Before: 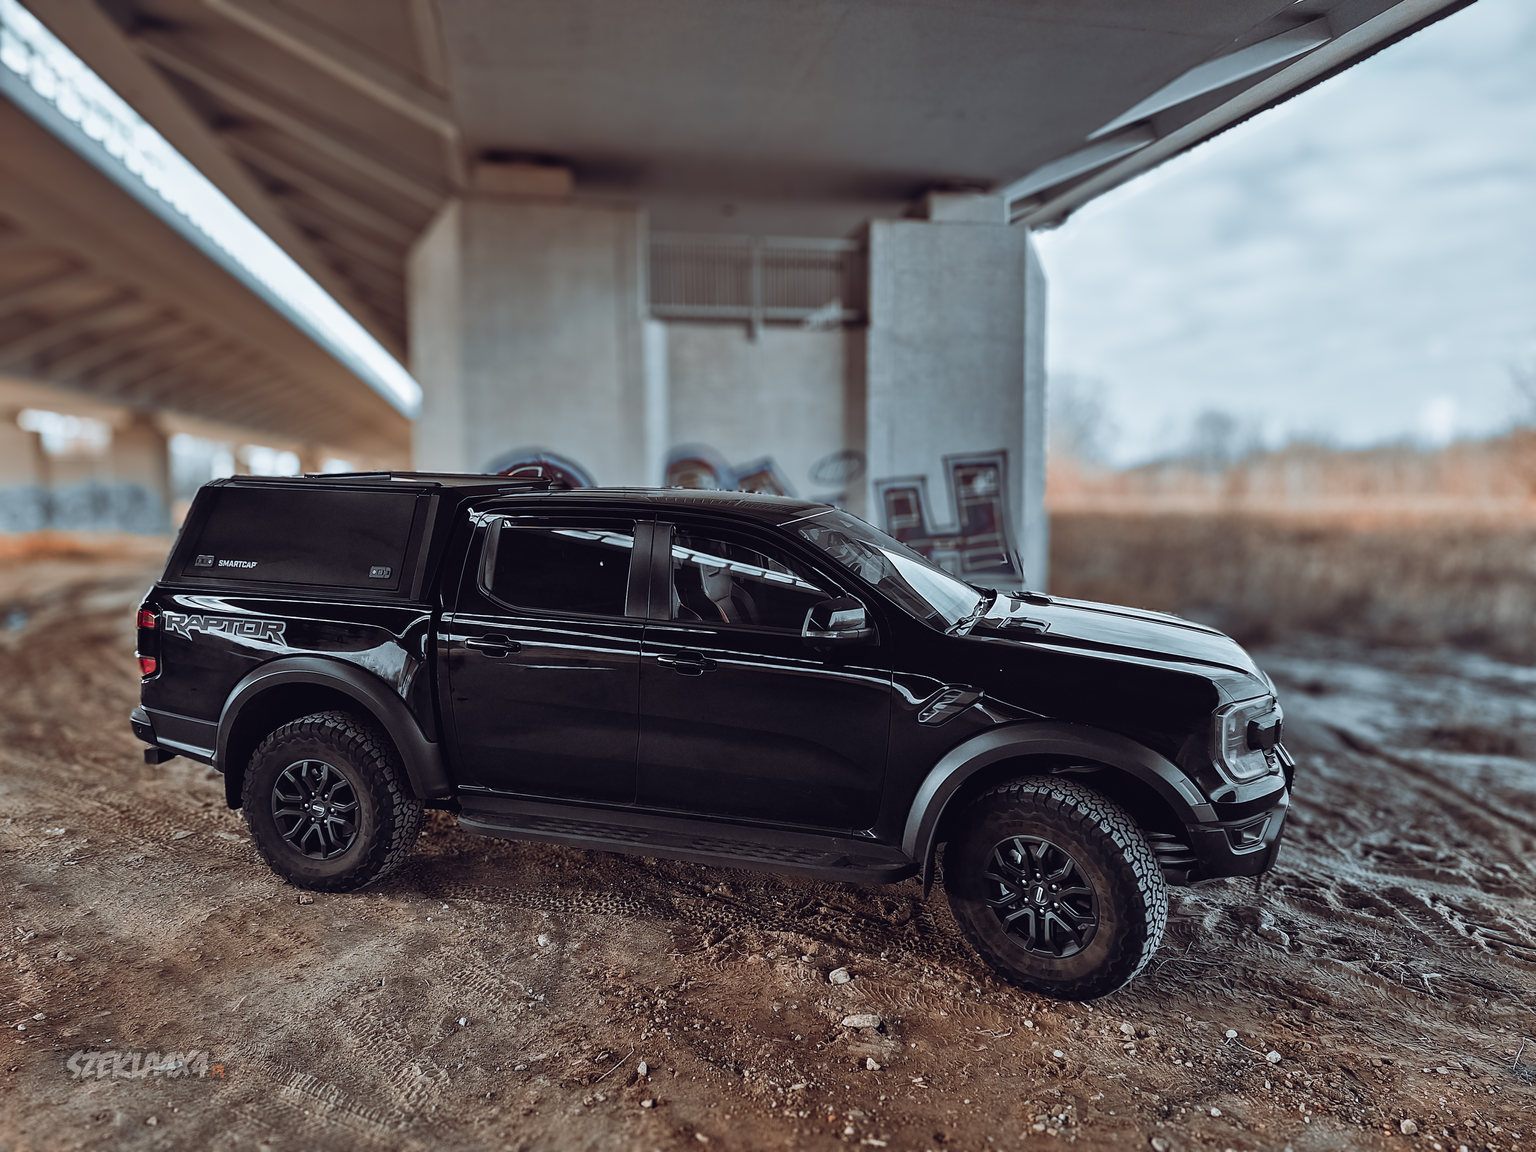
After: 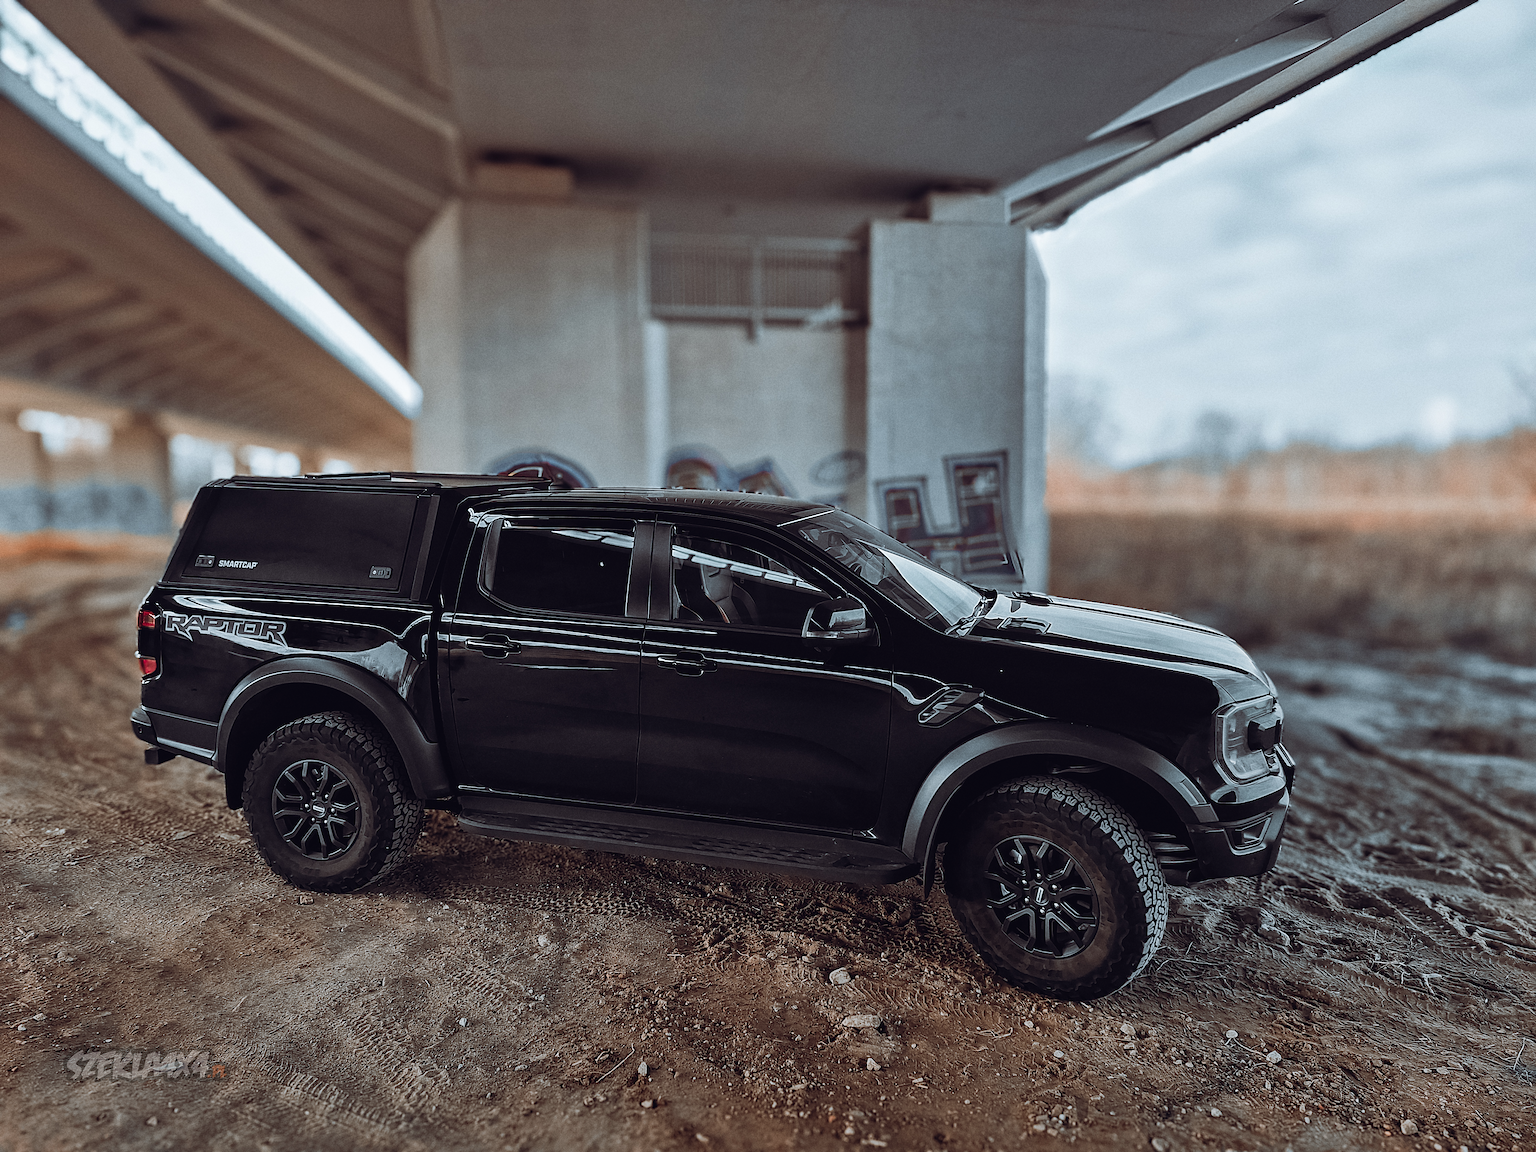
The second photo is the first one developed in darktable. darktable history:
sharpen: radius 1.864, amount 0.398, threshold 1.271
graduated density: rotation -180°, offset 27.42
grain: coarseness 0.47 ISO
